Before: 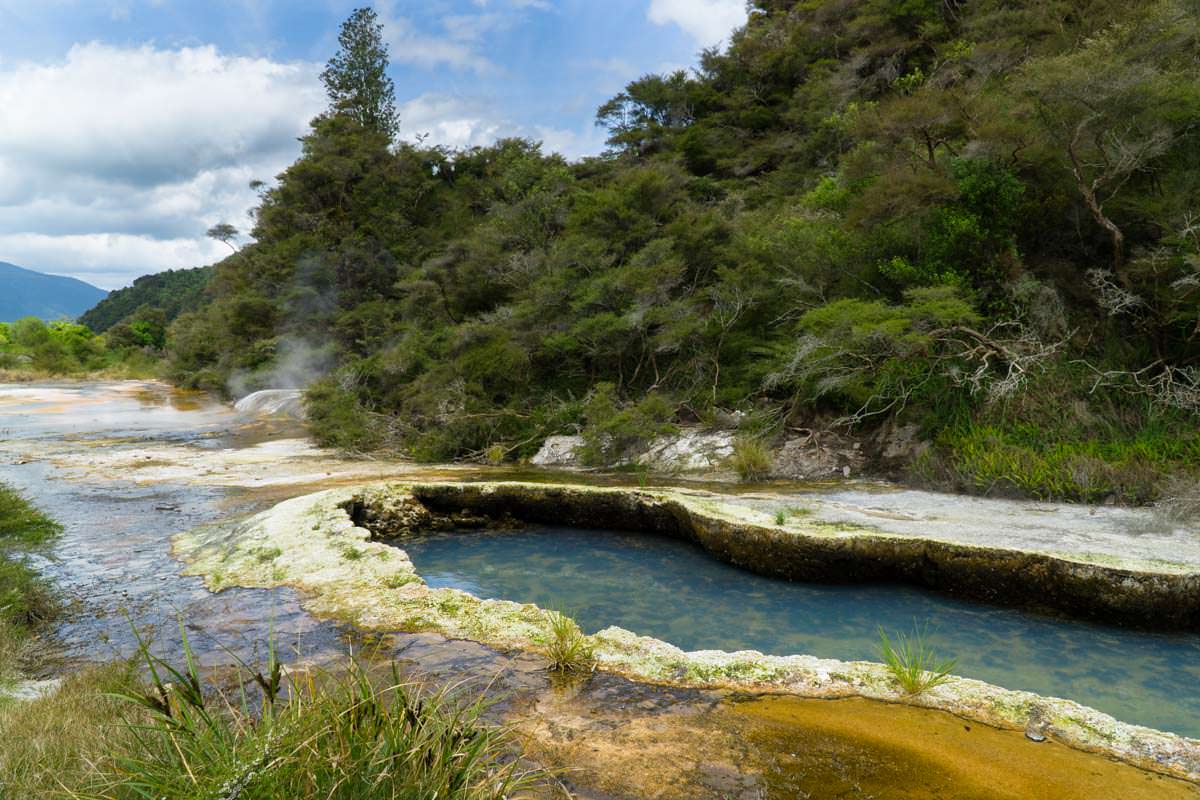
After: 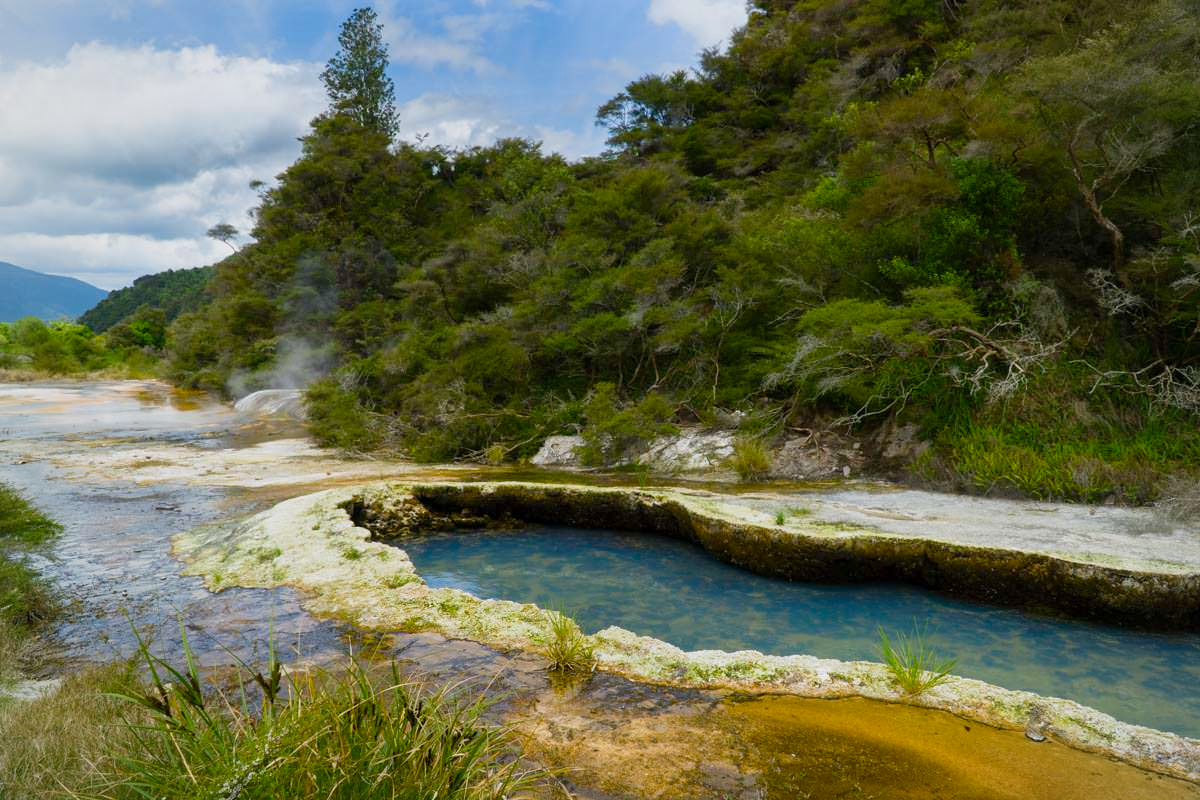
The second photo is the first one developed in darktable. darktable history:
color balance rgb: shadows lift › luminance -20.12%, perceptual saturation grading › global saturation 20.125%, perceptual saturation grading › highlights -19.67%, perceptual saturation grading › shadows 29.966%, contrast -10.057%
vignetting: brightness -0.19, saturation -0.297, unbound false
